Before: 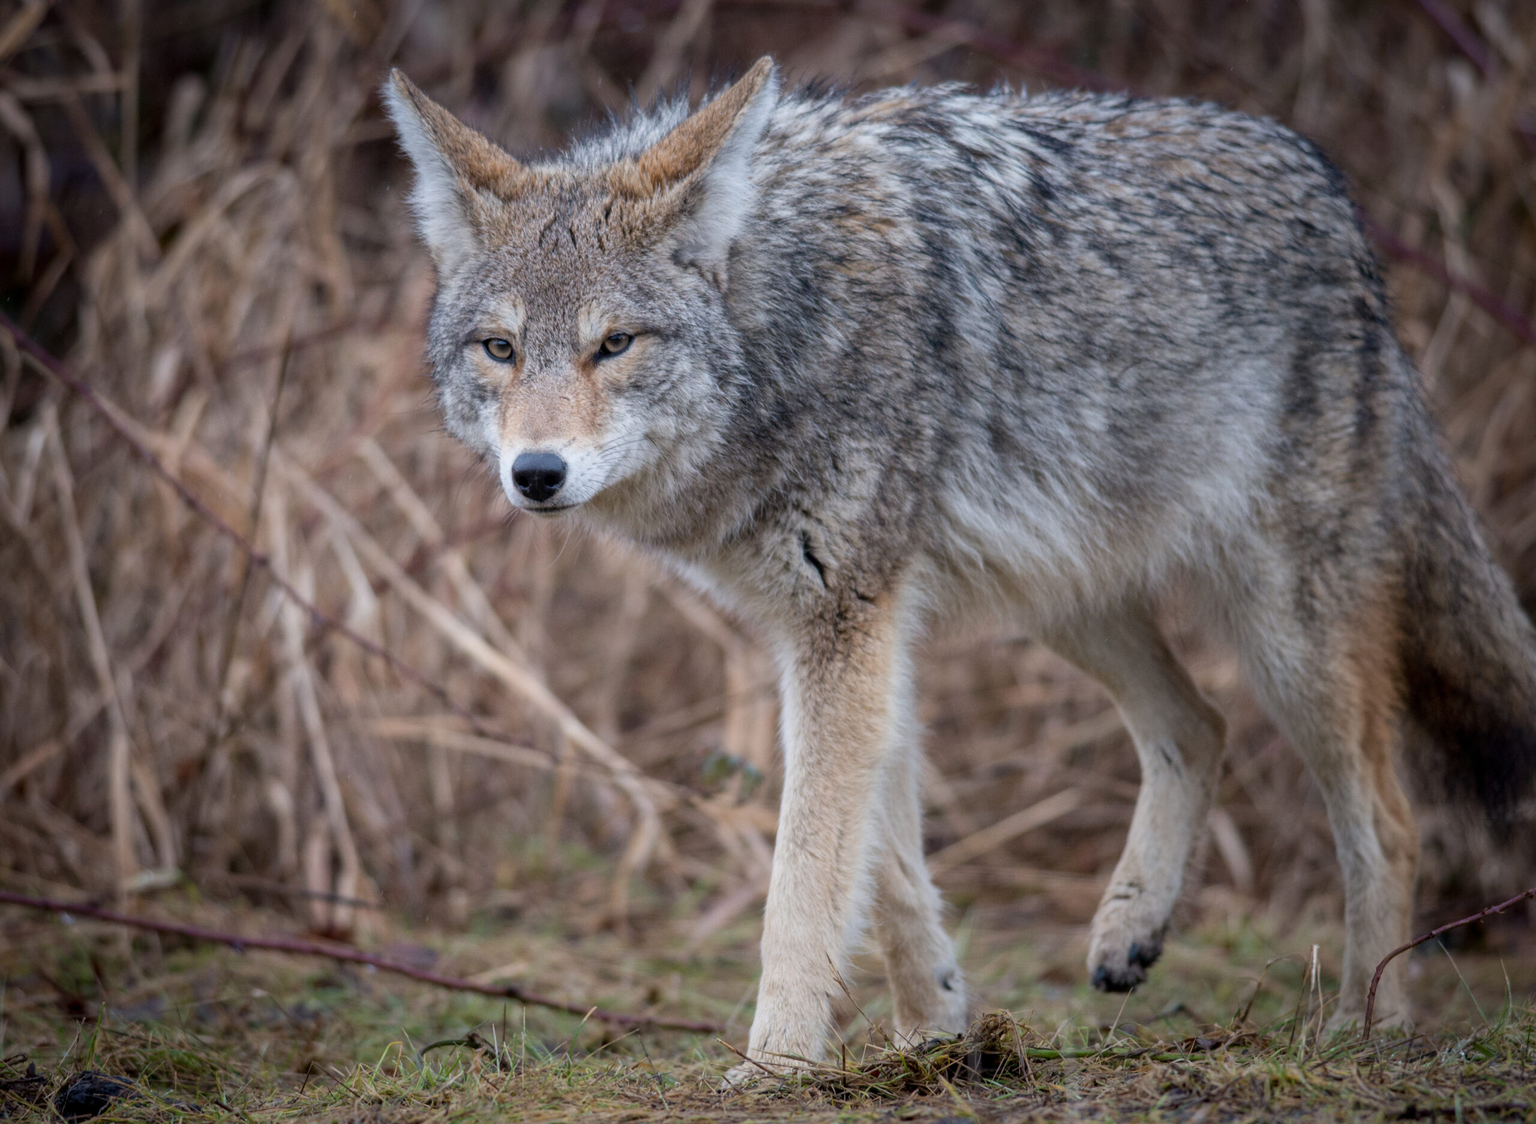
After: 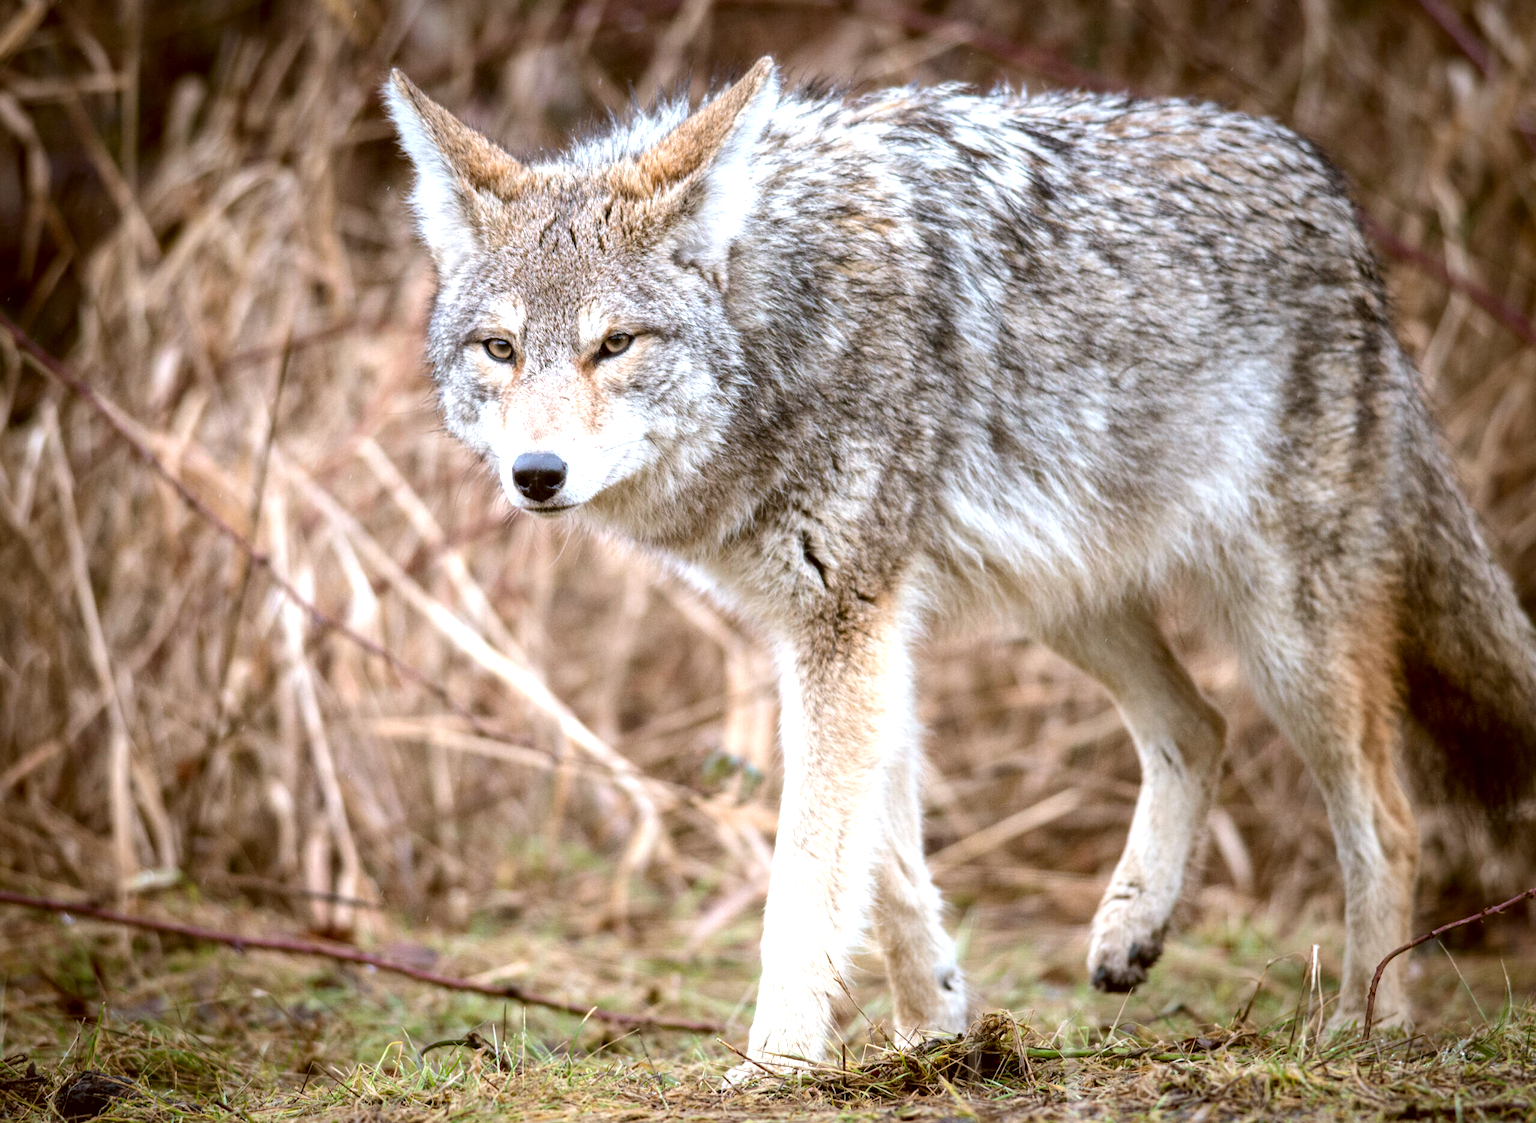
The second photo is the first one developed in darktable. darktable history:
tone equalizer: -8 EV -0.417 EV, -7 EV -0.389 EV, -6 EV -0.333 EV, -5 EV -0.222 EV, -3 EV 0.222 EV, -2 EV 0.333 EV, -1 EV 0.389 EV, +0 EV 0.417 EV, edges refinement/feathering 500, mask exposure compensation -1.57 EV, preserve details no
color correction: highlights a* -0.482, highlights b* 0.161, shadows a* 4.66, shadows b* 20.72
exposure: black level correction 0.001, exposure 0.955 EV, compensate exposure bias true, compensate highlight preservation false
